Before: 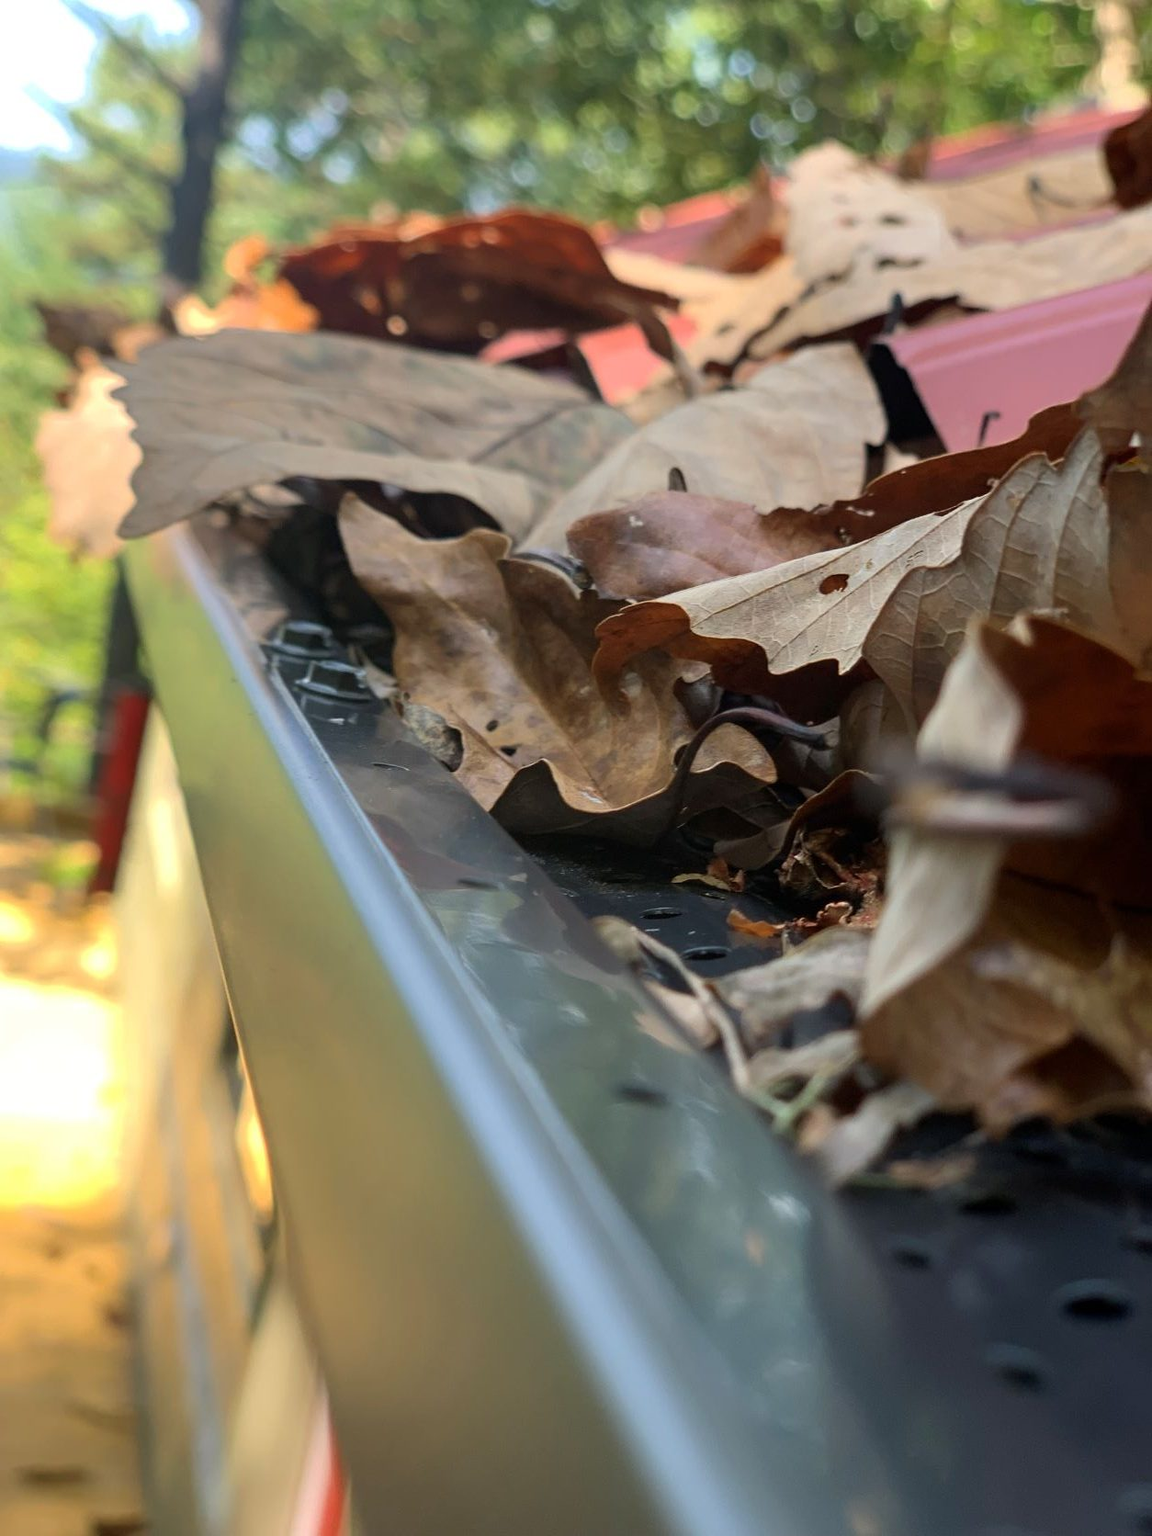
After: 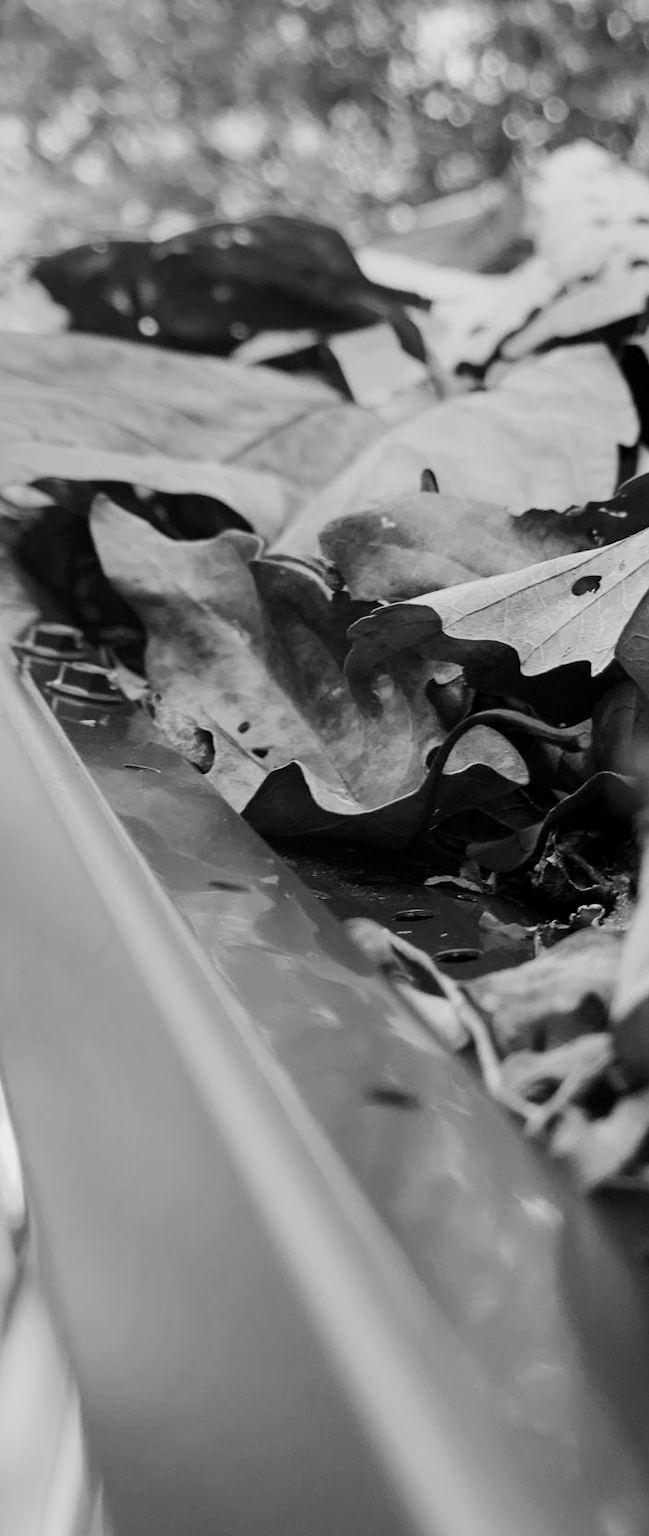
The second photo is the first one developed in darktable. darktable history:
exposure: black level correction 0.001, compensate highlight preservation false
crop: left 21.674%, right 22.086%
monochrome: a -71.75, b 75.82
tone curve: curves: ch0 [(0, 0) (0.11, 0.081) (0.256, 0.259) (0.398, 0.475) (0.498, 0.611) (0.65, 0.757) (0.835, 0.883) (1, 0.961)]; ch1 [(0, 0) (0.346, 0.307) (0.408, 0.369) (0.453, 0.457) (0.482, 0.479) (0.502, 0.498) (0.521, 0.51) (0.553, 0.554) (0.618, 0.65) (0.693, 0.727) (1, 1)]; ch2 [(0, 0) (0.366, 0.337) (0.434, 0.46) (0.485, 0.494) (0.5, 0.494) (0.511, 0.508) (0.537, 0.55) (0.579, 0.599) (0.621, 0.693) (1, 1)], color space Lab, independent channels, preserve colors none
